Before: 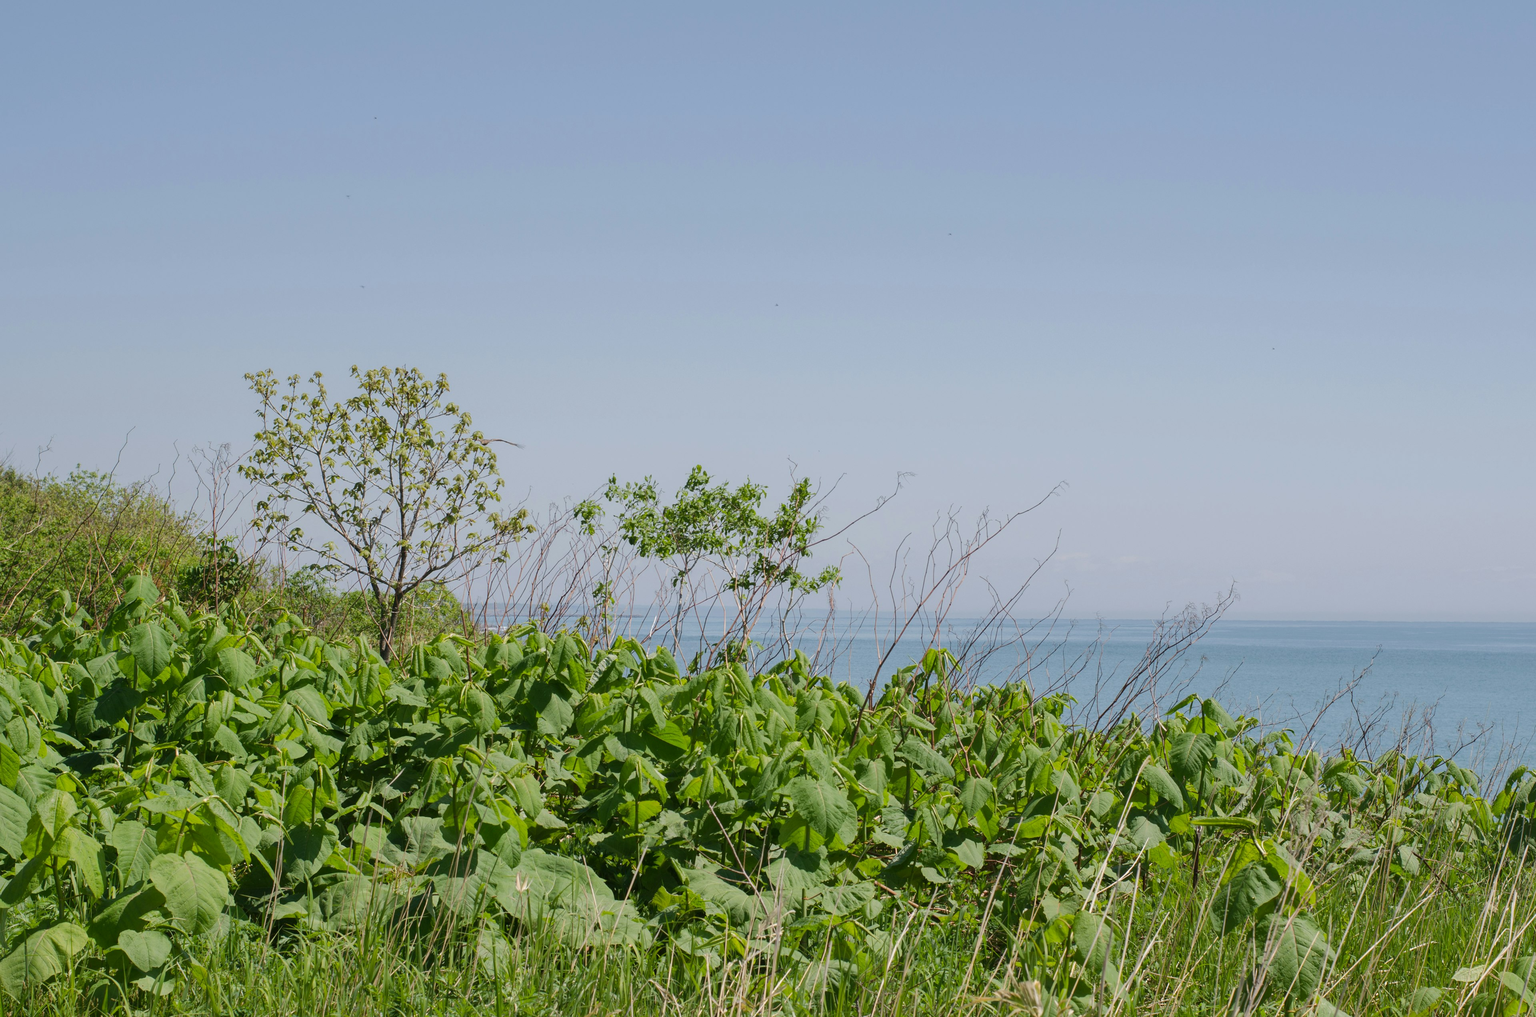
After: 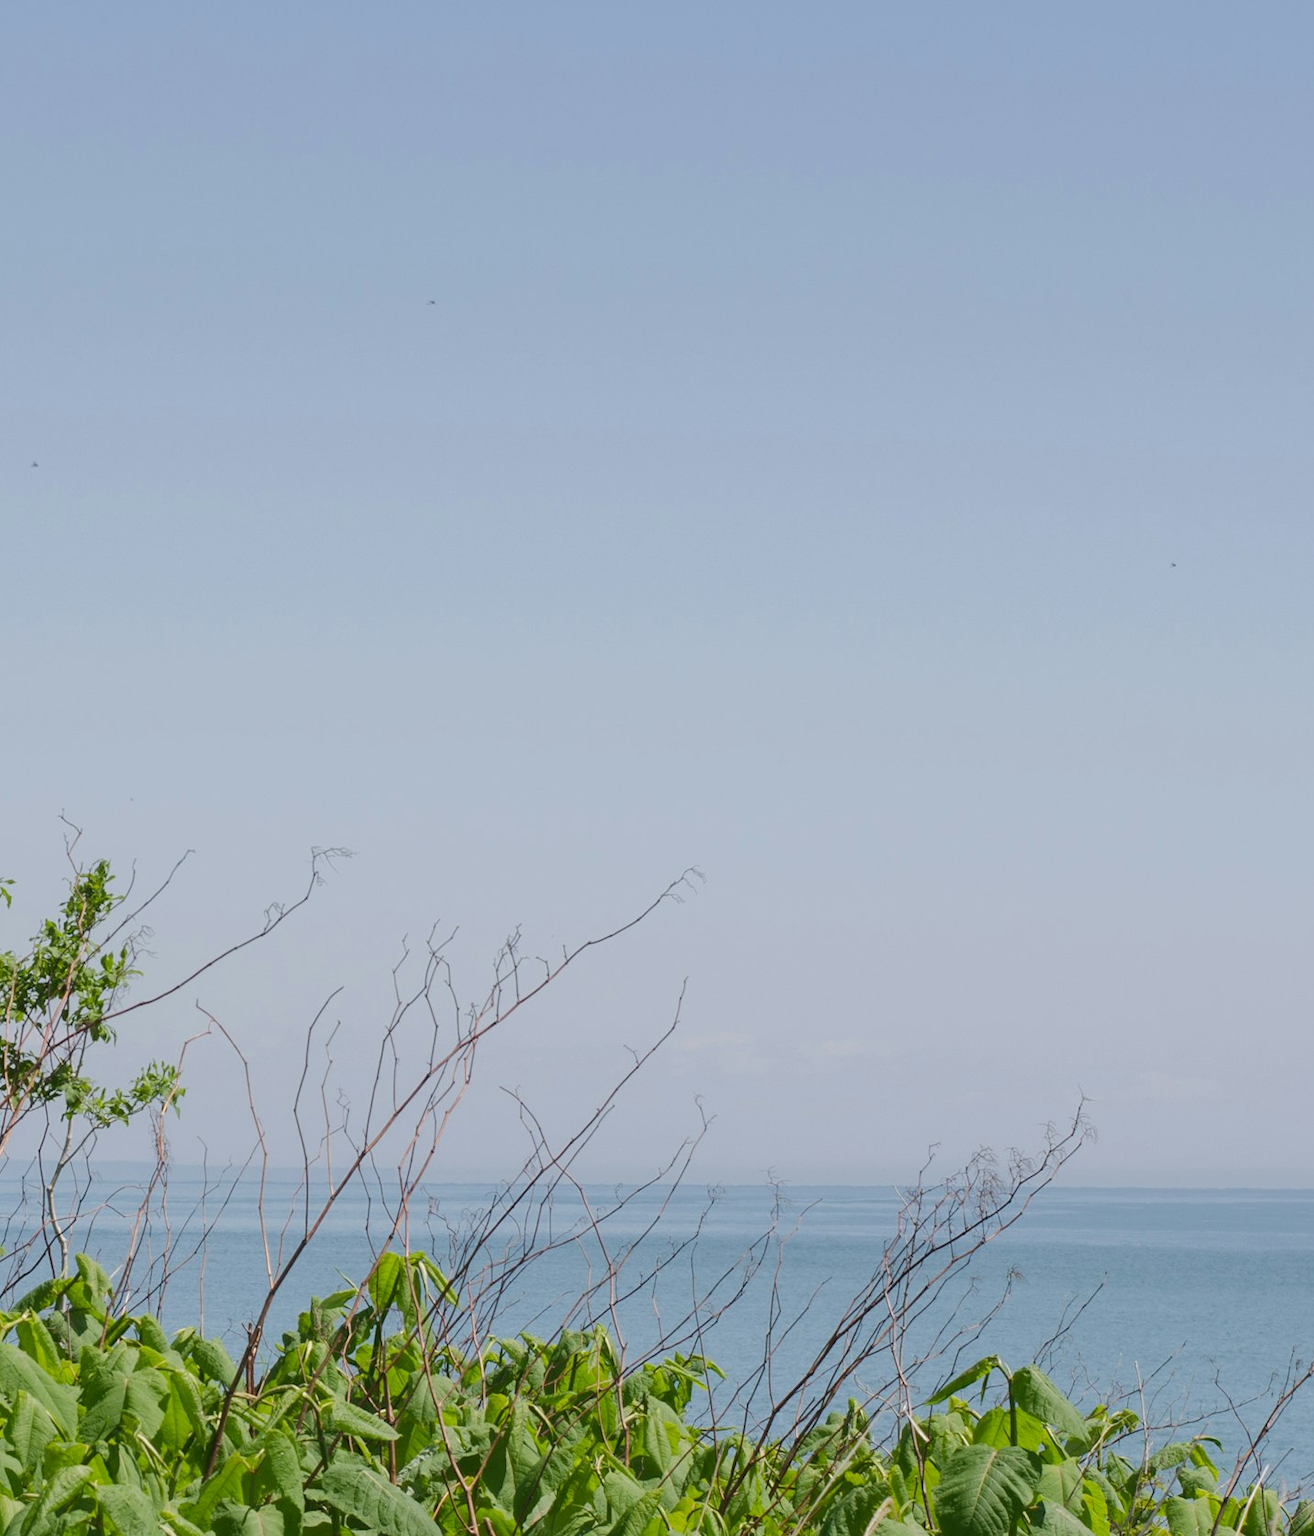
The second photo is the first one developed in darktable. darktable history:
crop and rotate: left 49.584%, top 10.095%, right 13.082%, bottom 24.027%
